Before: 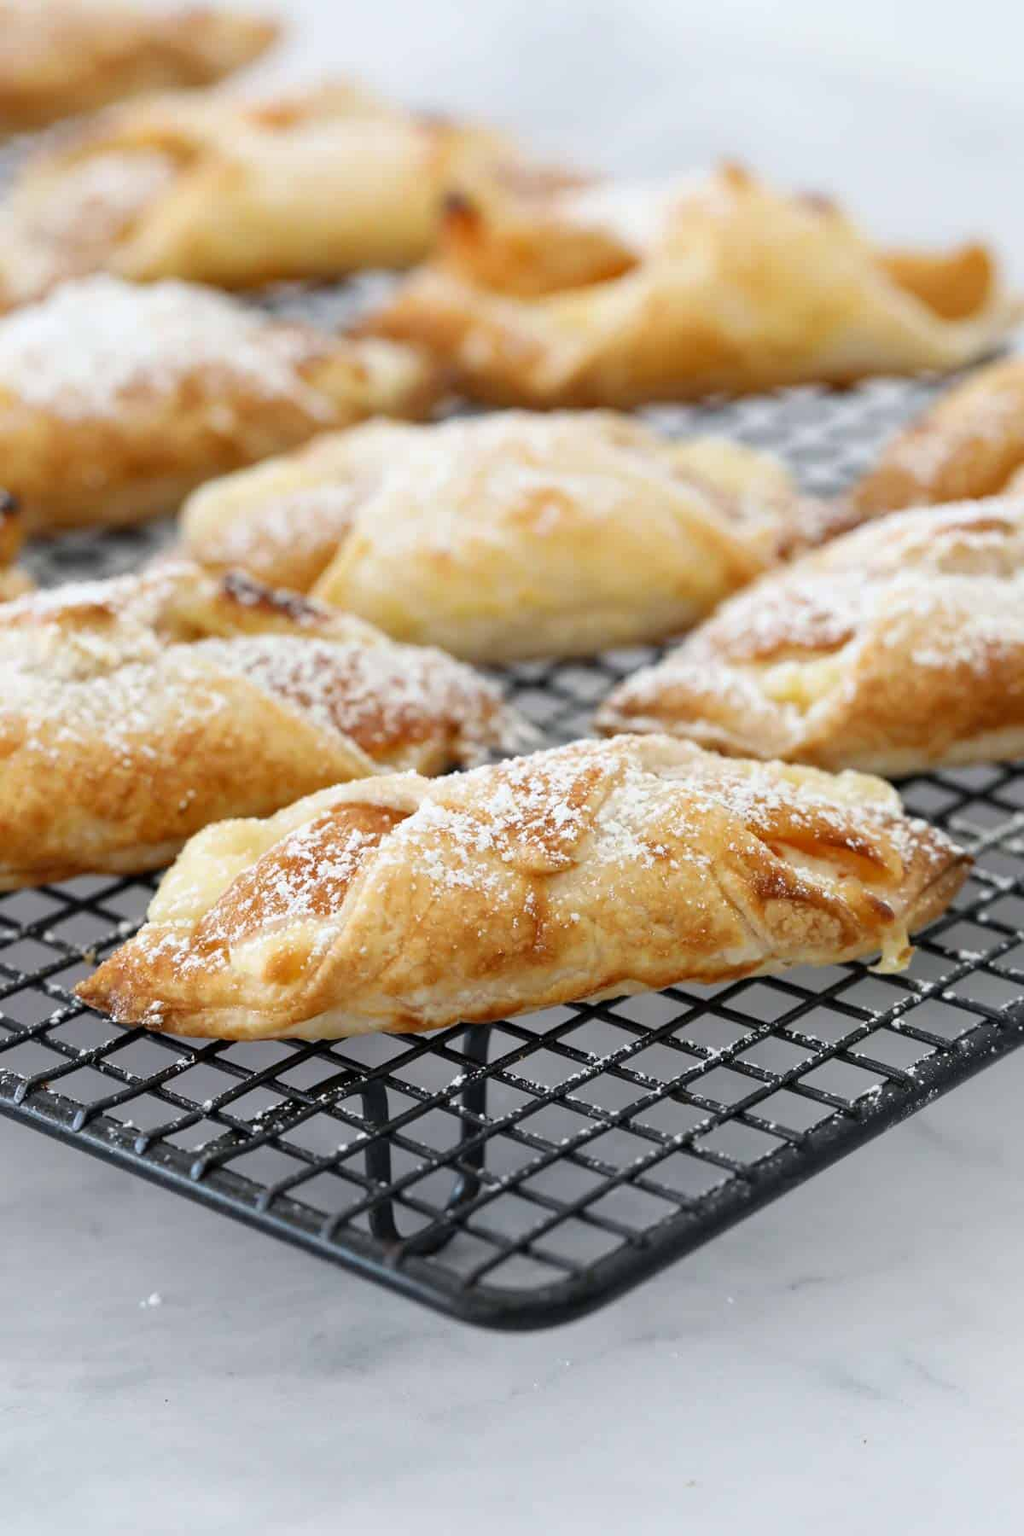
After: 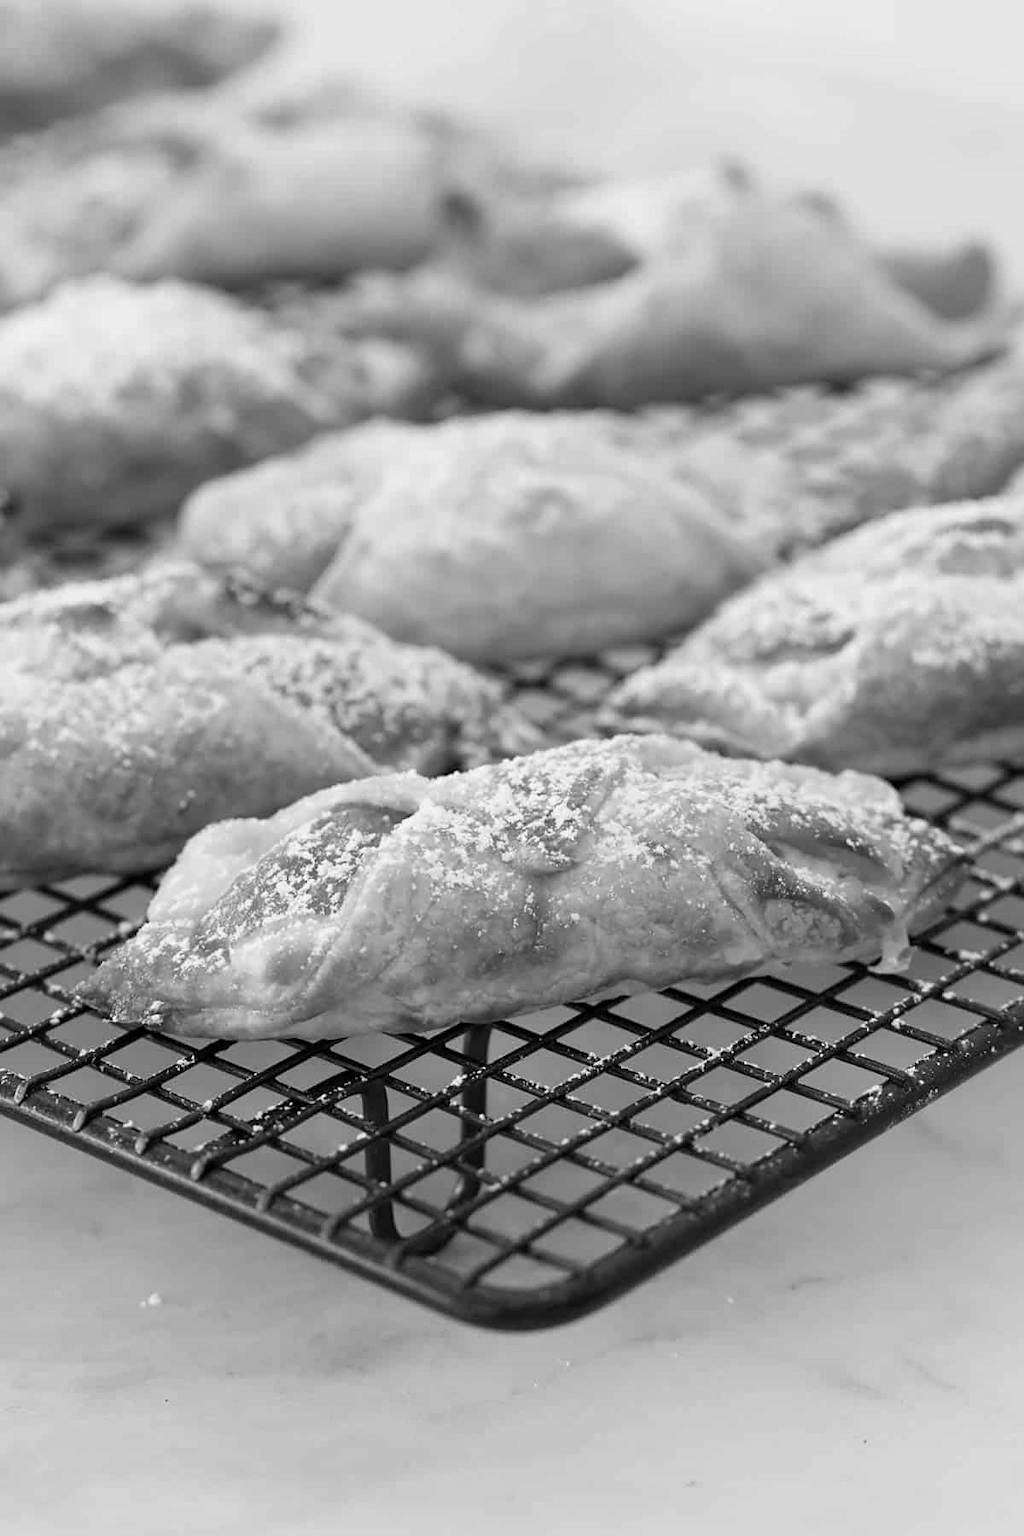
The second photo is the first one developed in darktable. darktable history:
sharpen: amount 0.2
color calibration: output gray [0.28, 0.41, 0.31, 0], gray › normalize channels true, illuminant same as pipeline (D50), adaptation XYZ, x 0.346, y 0.359, gamut compression 0
